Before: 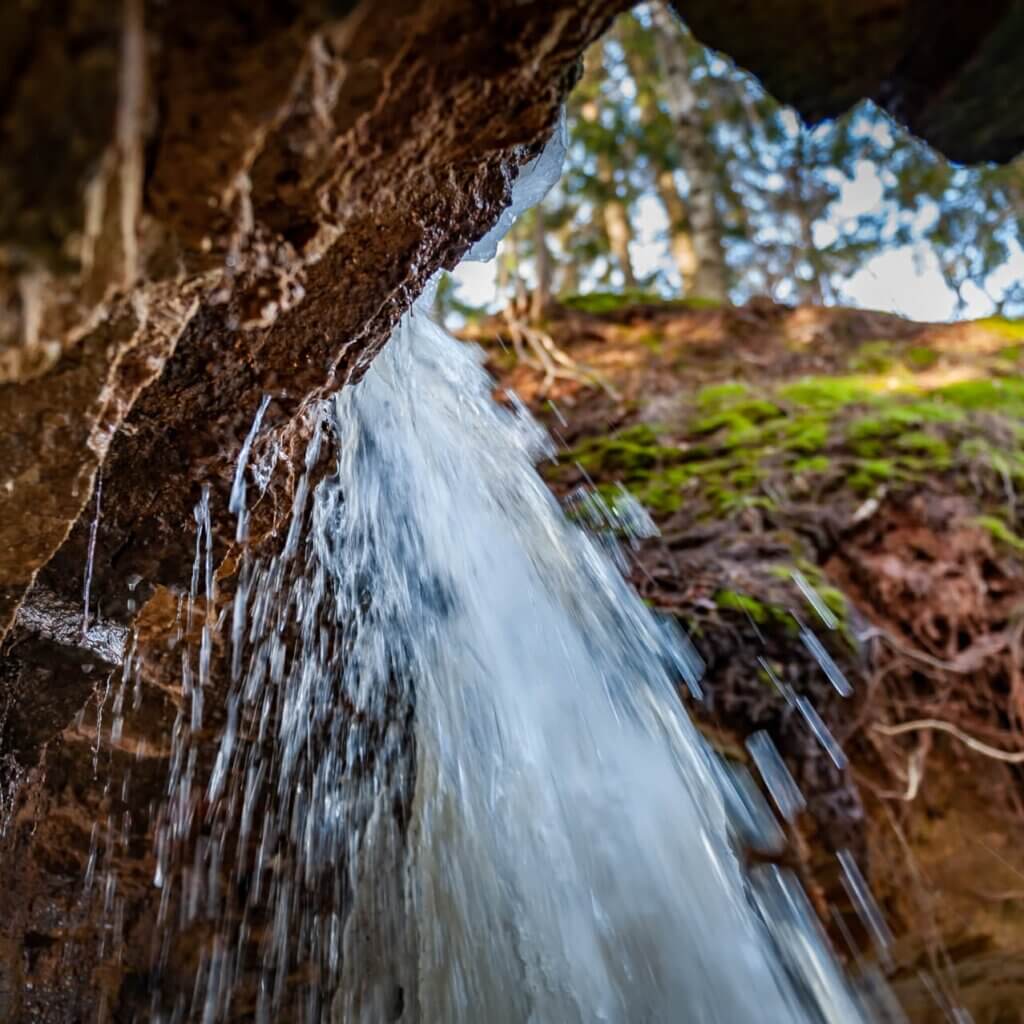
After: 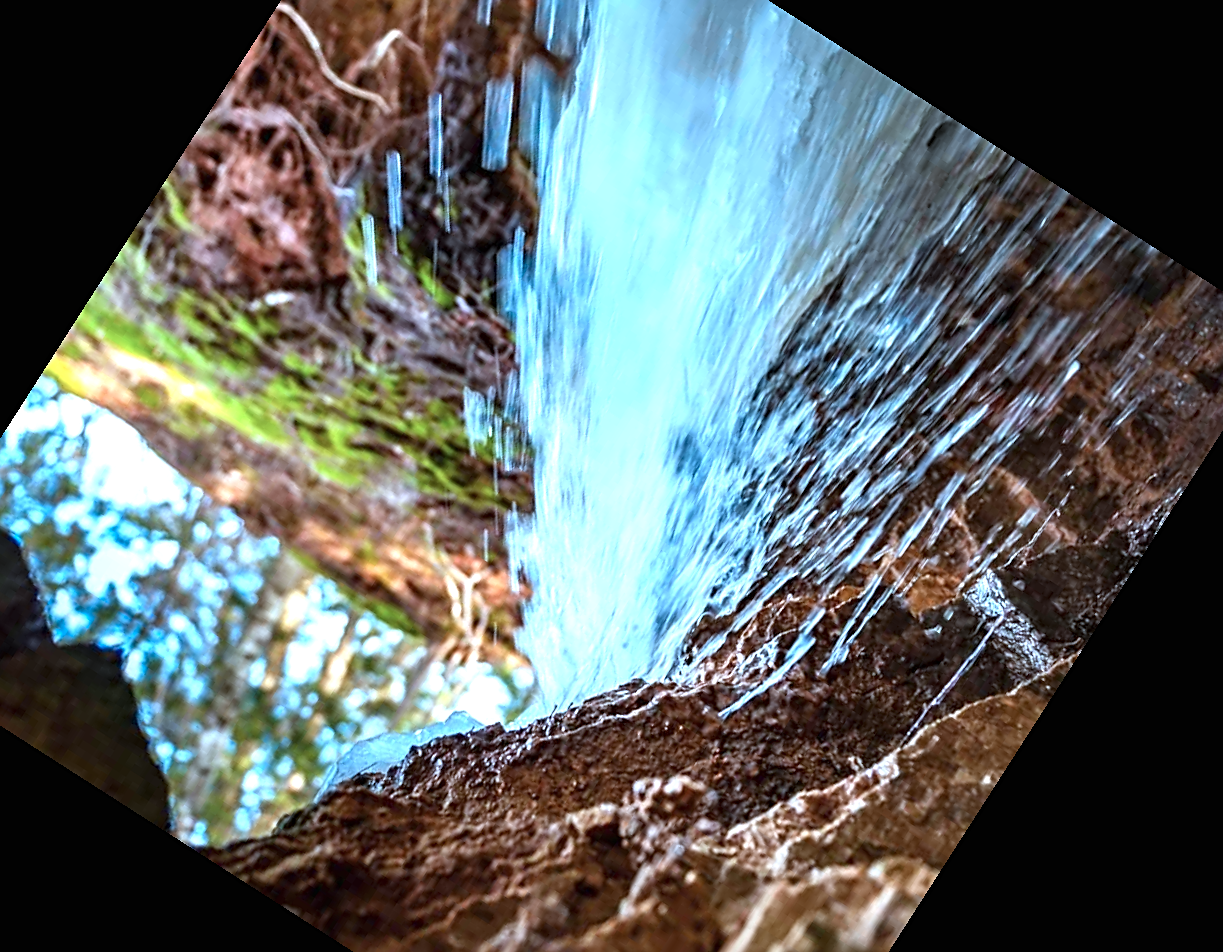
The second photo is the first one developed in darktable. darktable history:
exposure: black level correction 0, exposure 1.106 EV, compensate highlight preservation false
crop and rotate: angle 147.35°, left 9.15%, top 15.615%, right 4.367%, bottom 17.086%
sharpen: on, module defaults
color correction: highlights a* -9.3, highlights b* -23.27
